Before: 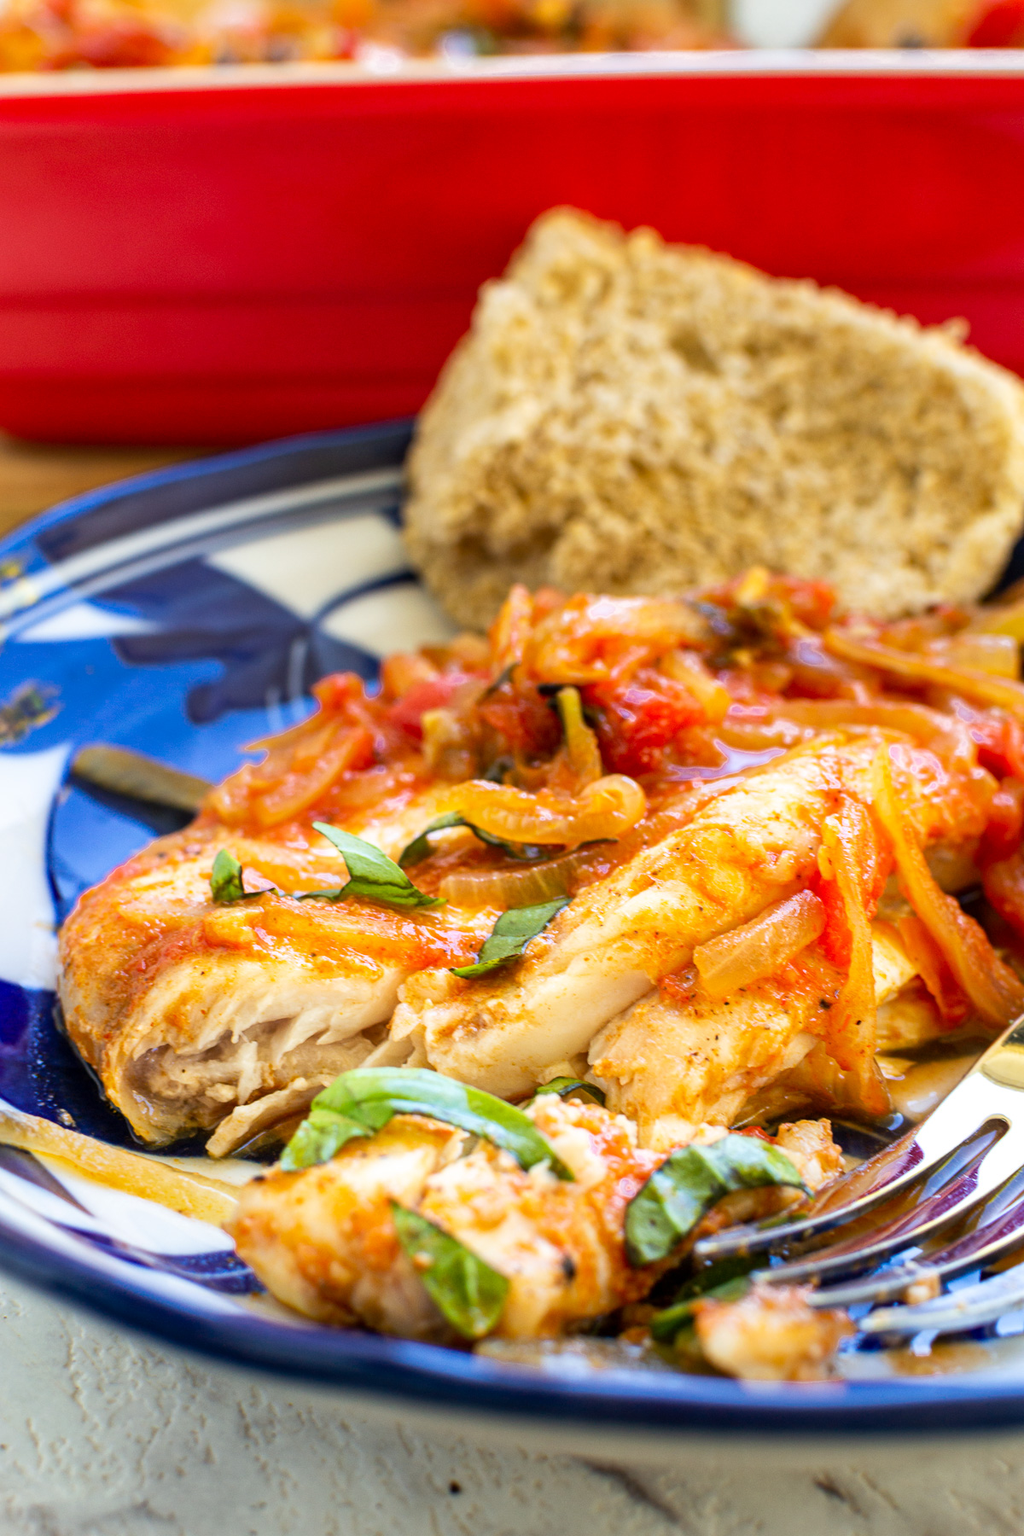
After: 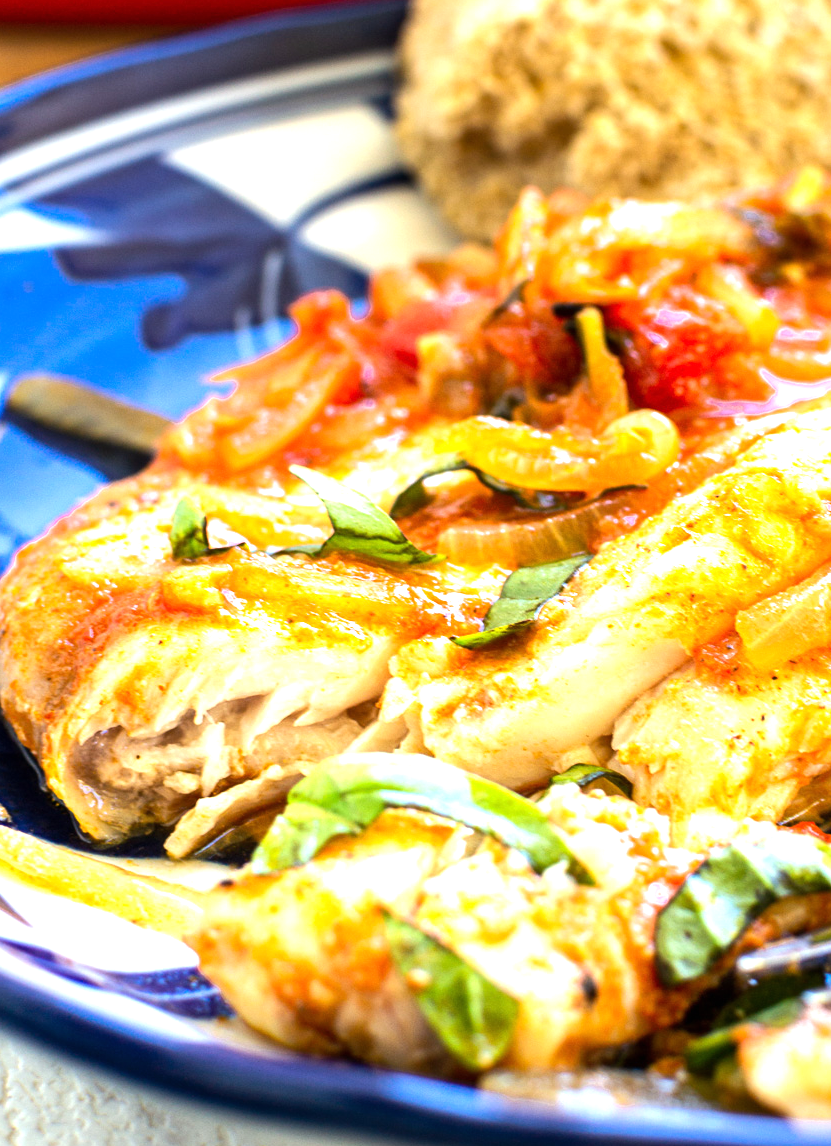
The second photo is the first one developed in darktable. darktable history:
crop: left 6.488%, top 27.668%, right 24.183%, bottom 8.656%
tone equalizer: -8 EV -0.417 EV, -7 EV -0.389 EV, -6 EV -0.333 EV, -5 EV -0.222 EV, -3 EV 0.222 EV, -2 EV 0.333 EV, -1 EV 0.389 EV, +0 EV 0.417 EV, edges refinement/feathering 500, mask exposure compensation -1.57 EV, preserve details no
exposure: black level correction 0, exposure 0.5 EV, compensate highlight preservation false
